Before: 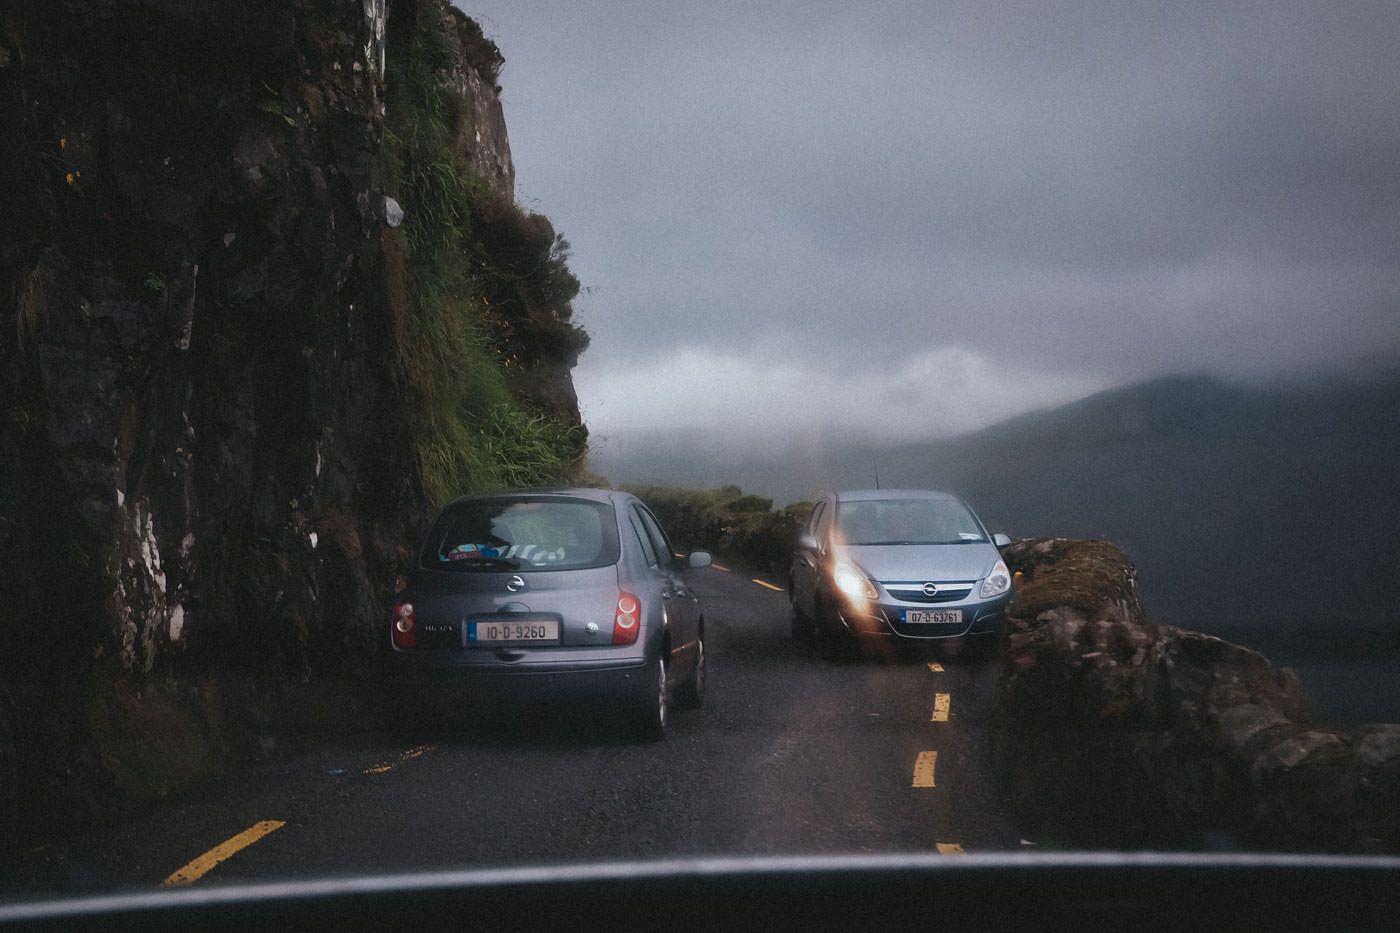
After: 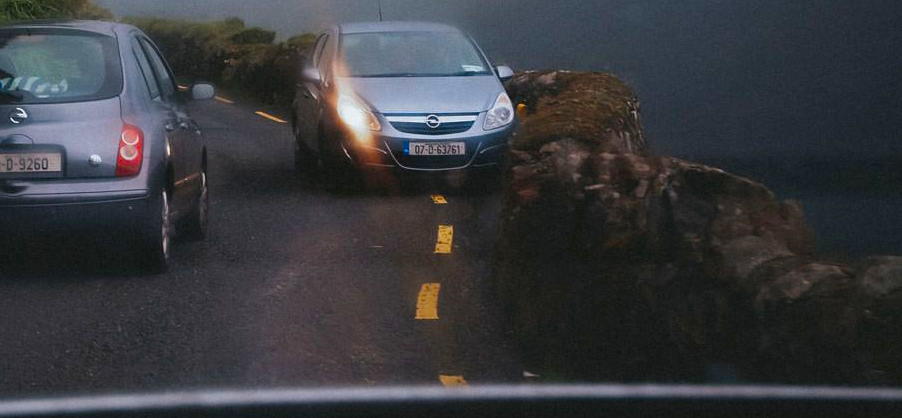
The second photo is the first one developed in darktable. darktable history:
crop and rotate: left 35.509%, top 50.238%, bottom 4.934%
color balance rgb: linear chroma grading › global chroma 15%, perceptual saturation grading › global saturation 30%
